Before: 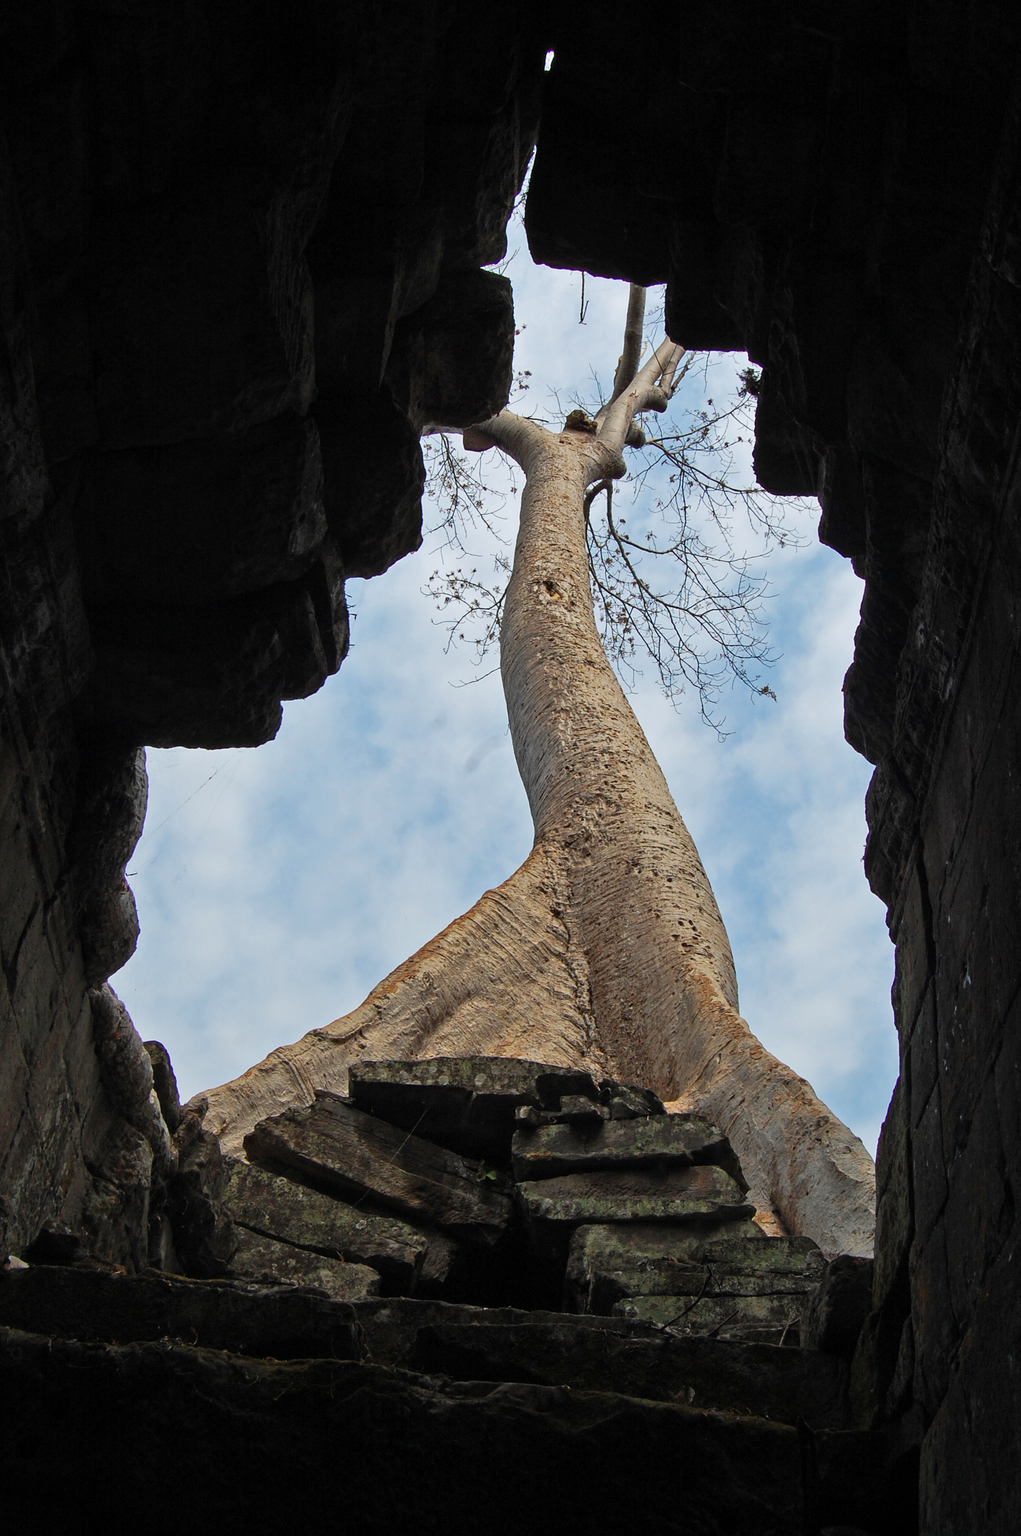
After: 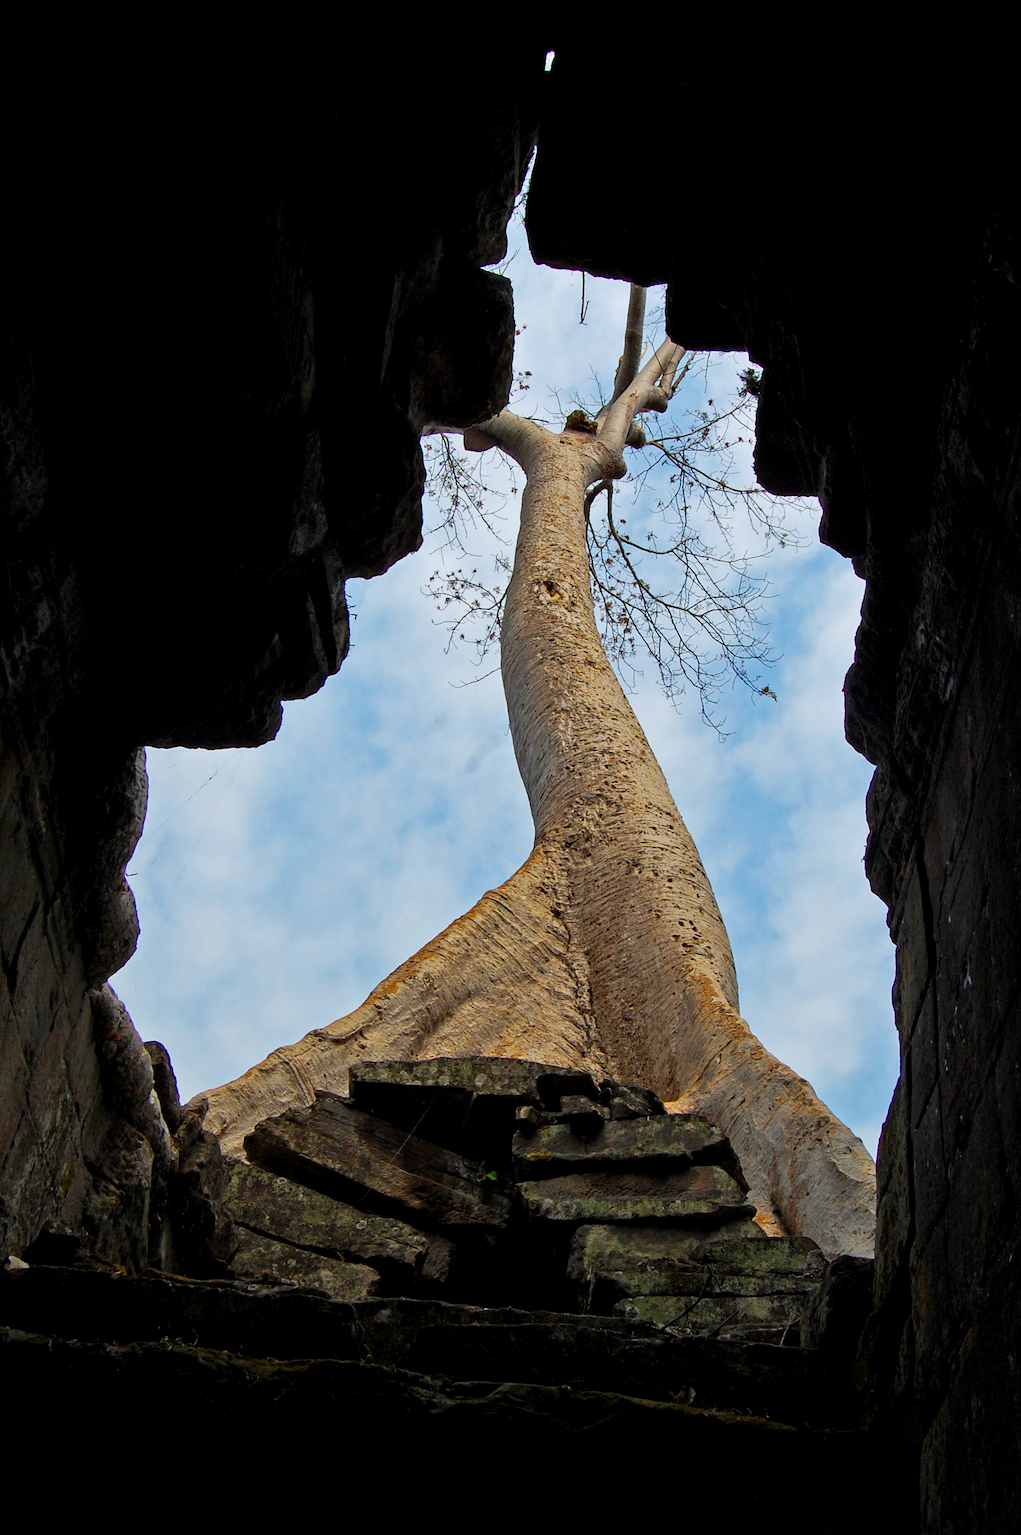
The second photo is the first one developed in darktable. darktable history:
color balance rgb: global offset › luminance -0.471%, perceptual saturation grading › global saturation 25.842%, global vibrance 20%
